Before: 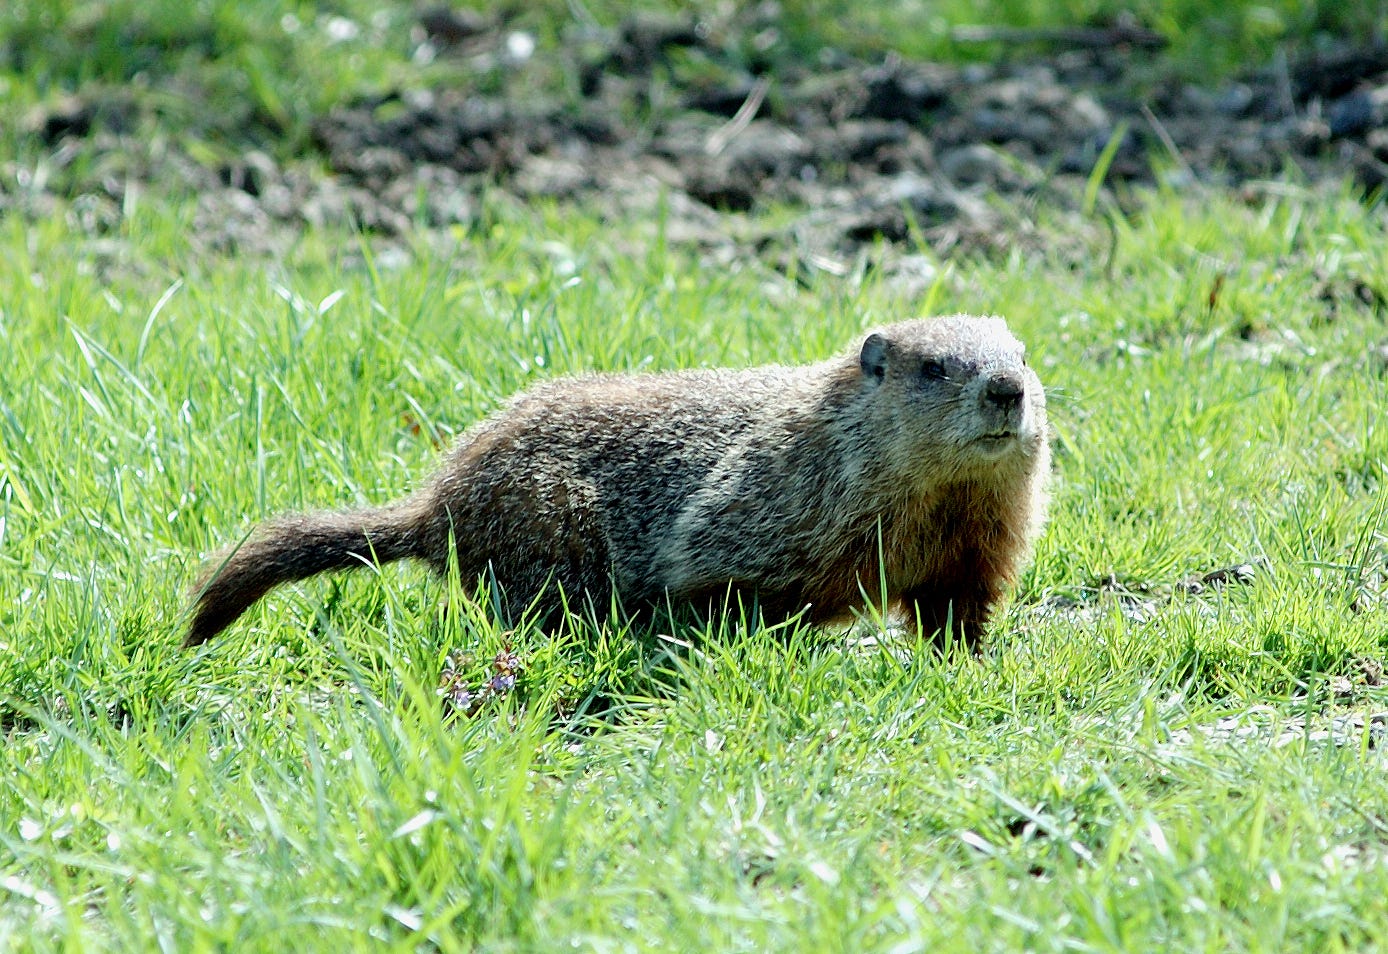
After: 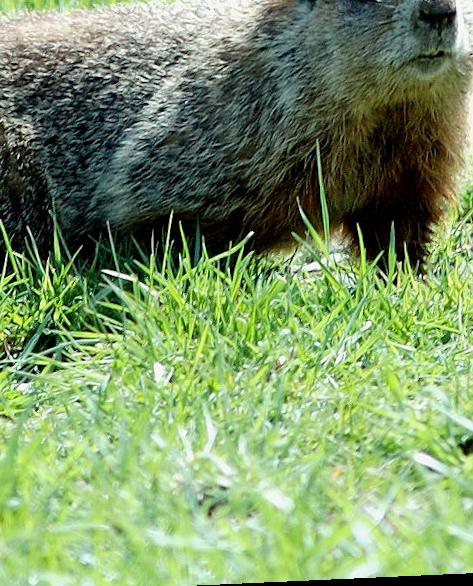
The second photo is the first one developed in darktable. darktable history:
exposure: compensate exposure bias true, compensate highlight preservation false
rotate and perspective: rotation -2.56°, automatic cropping off
crop: left 40.878%, top 39.176%, right 25.993%, bottom 3.081%
